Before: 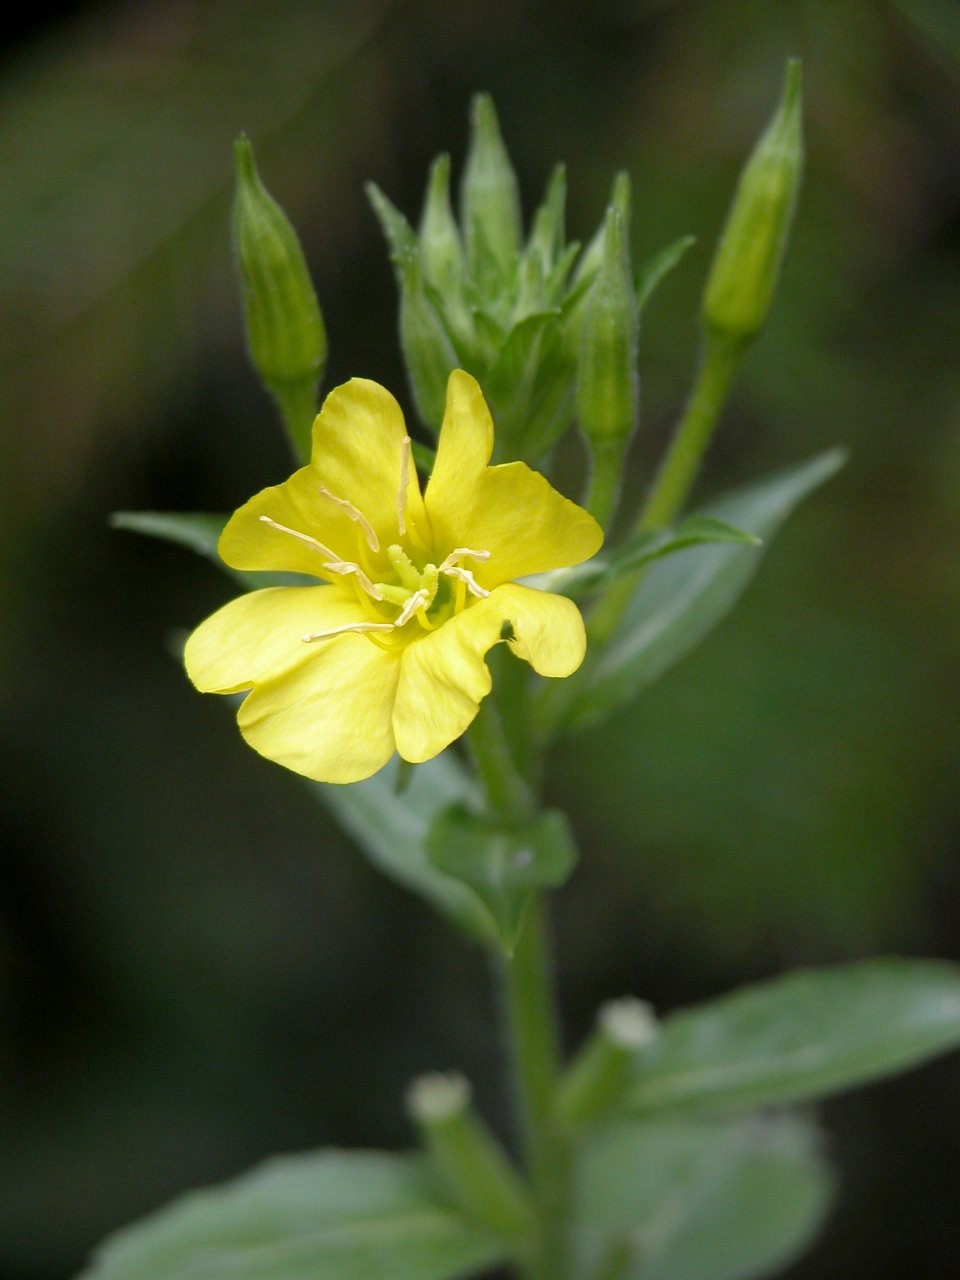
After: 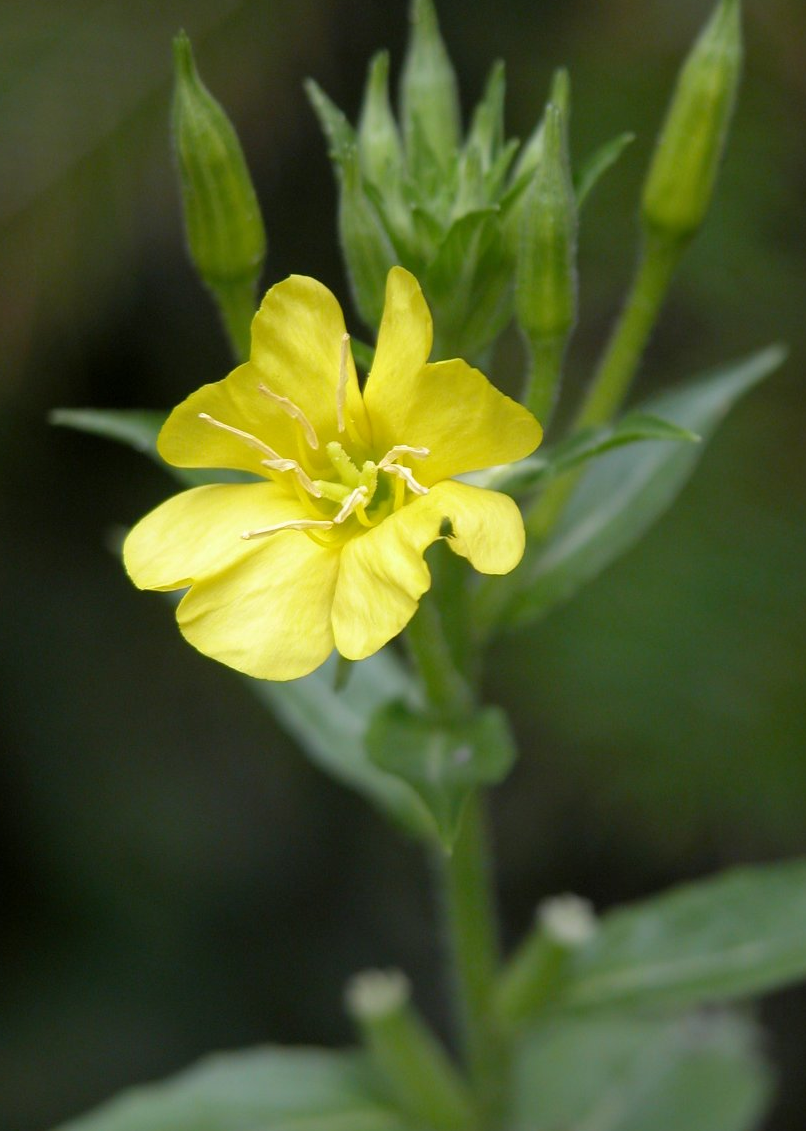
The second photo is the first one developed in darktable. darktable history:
crop: left 6.446%, top 8.051%, right 9.527%, bottom 3.523%
